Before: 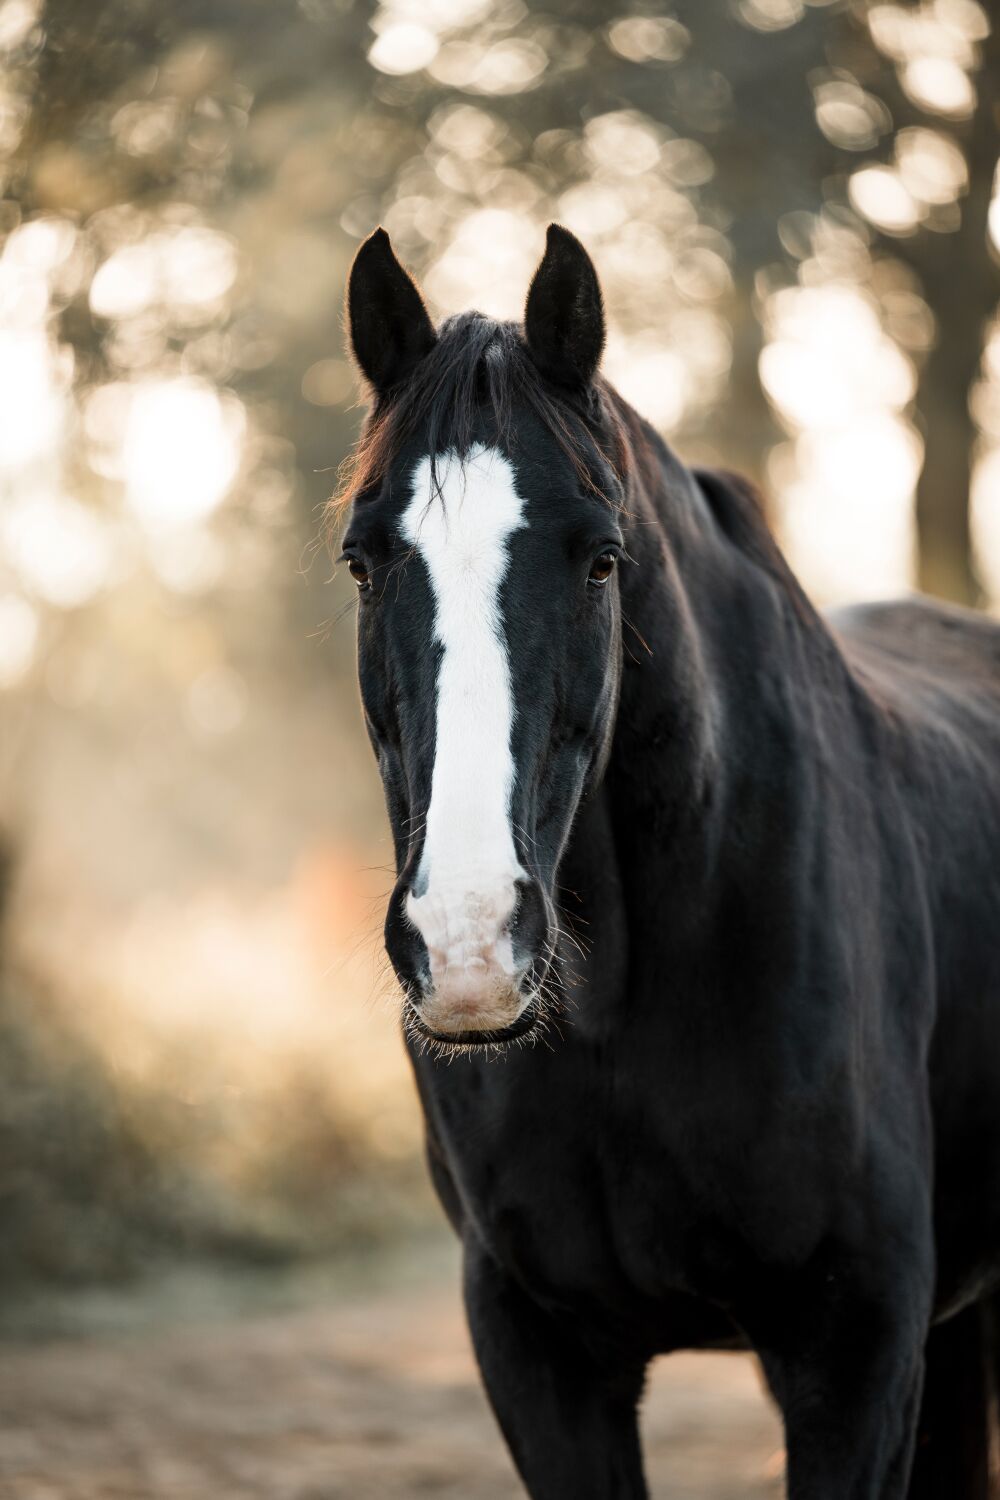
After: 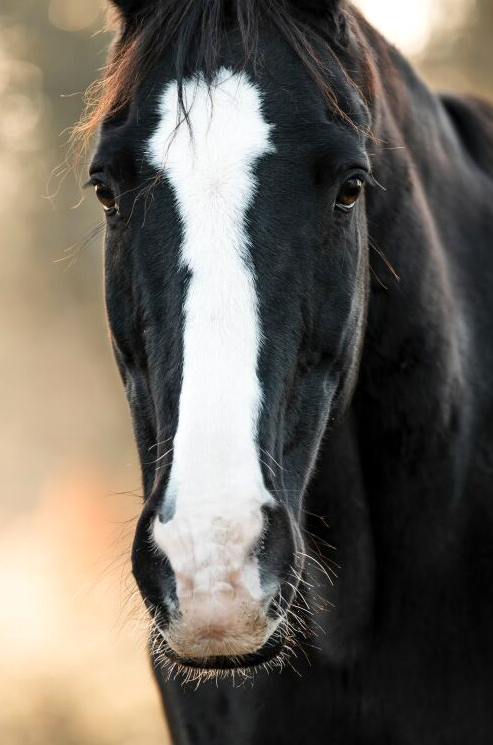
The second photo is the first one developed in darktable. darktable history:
crop: left 25.336%, top 25.043%, right 25.306%, bottom 25.263%
exposure: exposure 0.13 EV, compensate highlight preservation false
